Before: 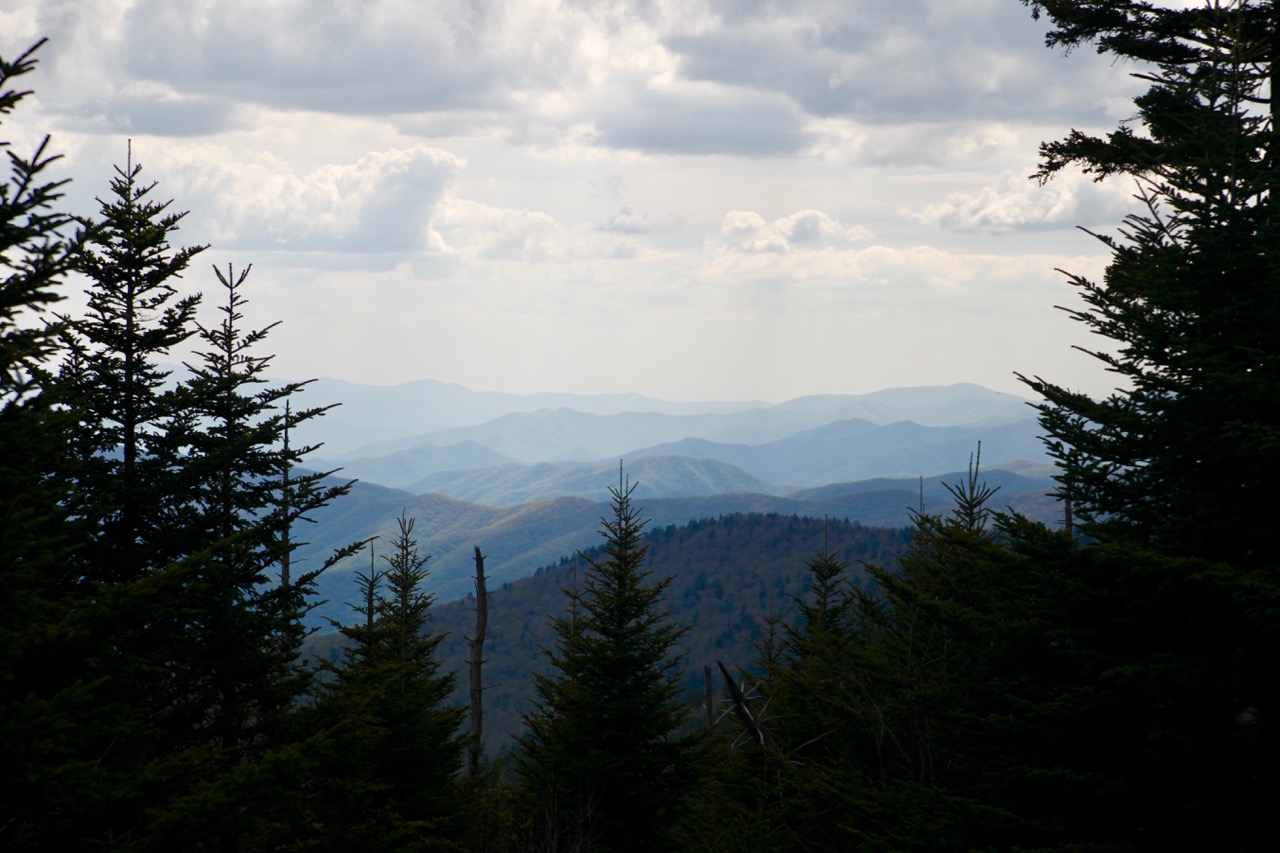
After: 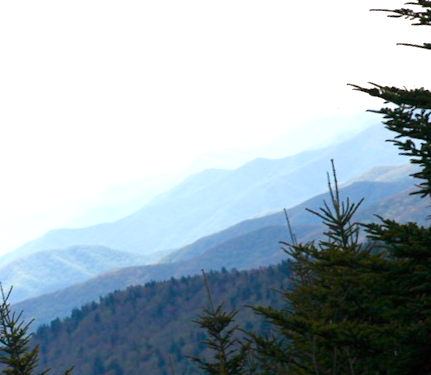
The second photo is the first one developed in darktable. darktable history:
rotate and perspective: rotation -14.8°, crop left 0.1, crop right 0.903, crop top 0.25, crop bottom 0.748
exposure: black level correction 0, exposure 0.877 EV, compensate exposure bias true, compensate highlight preservation false
crop and rotate: left 49.936%, top 10.094%, right 13.136%, bottom 24.256%
